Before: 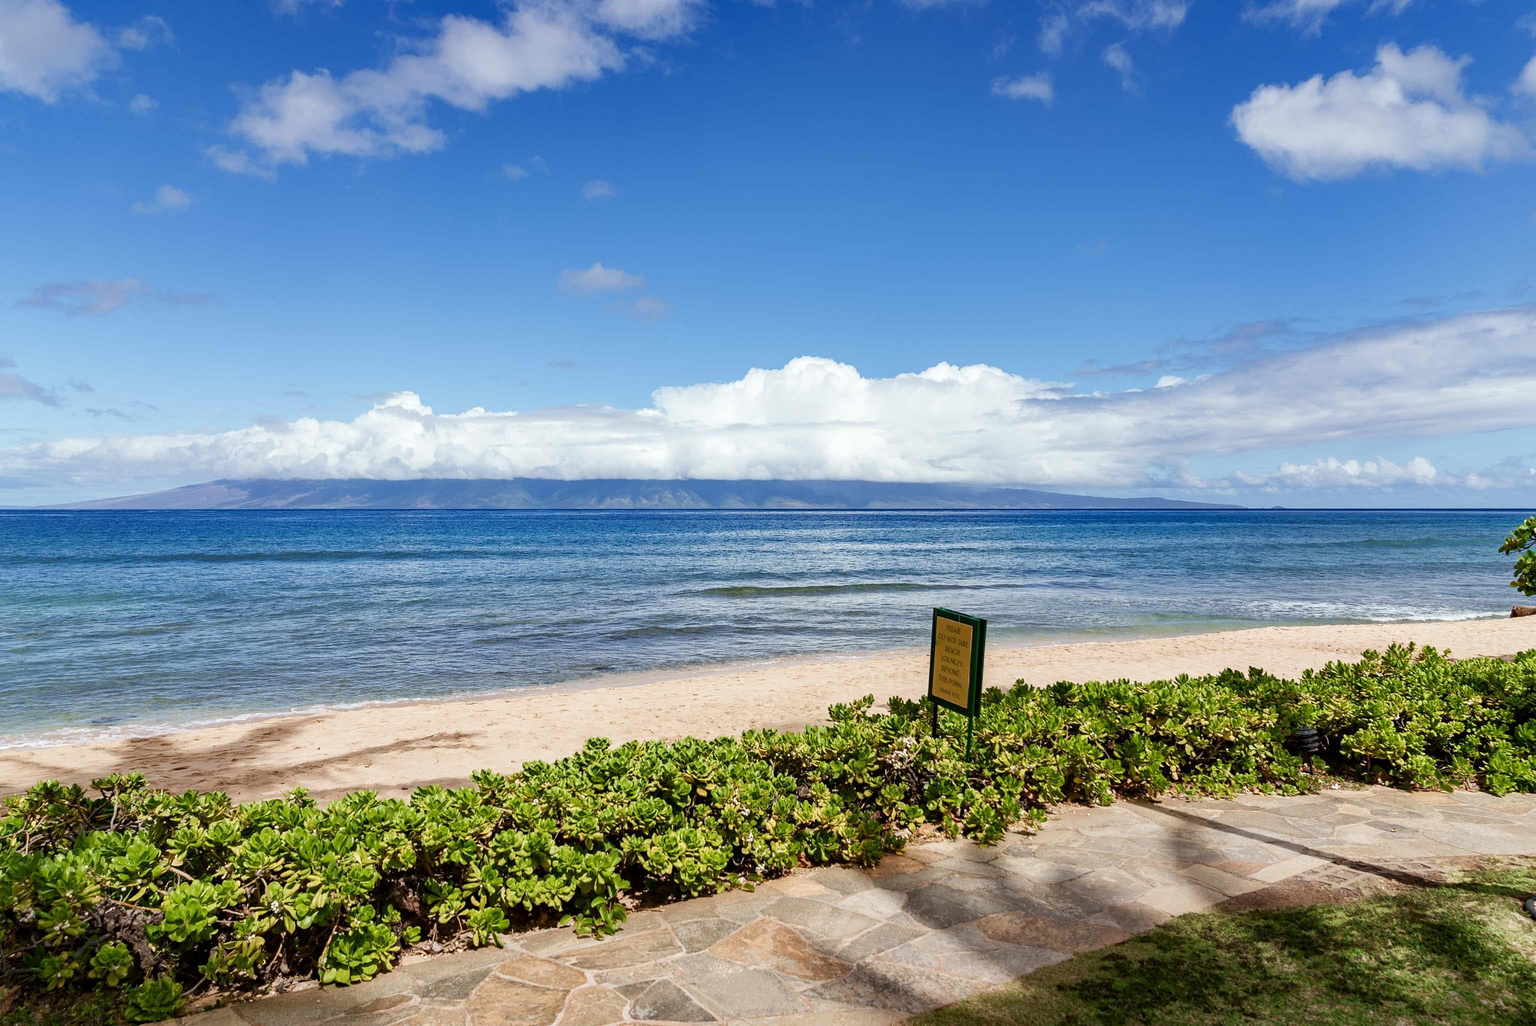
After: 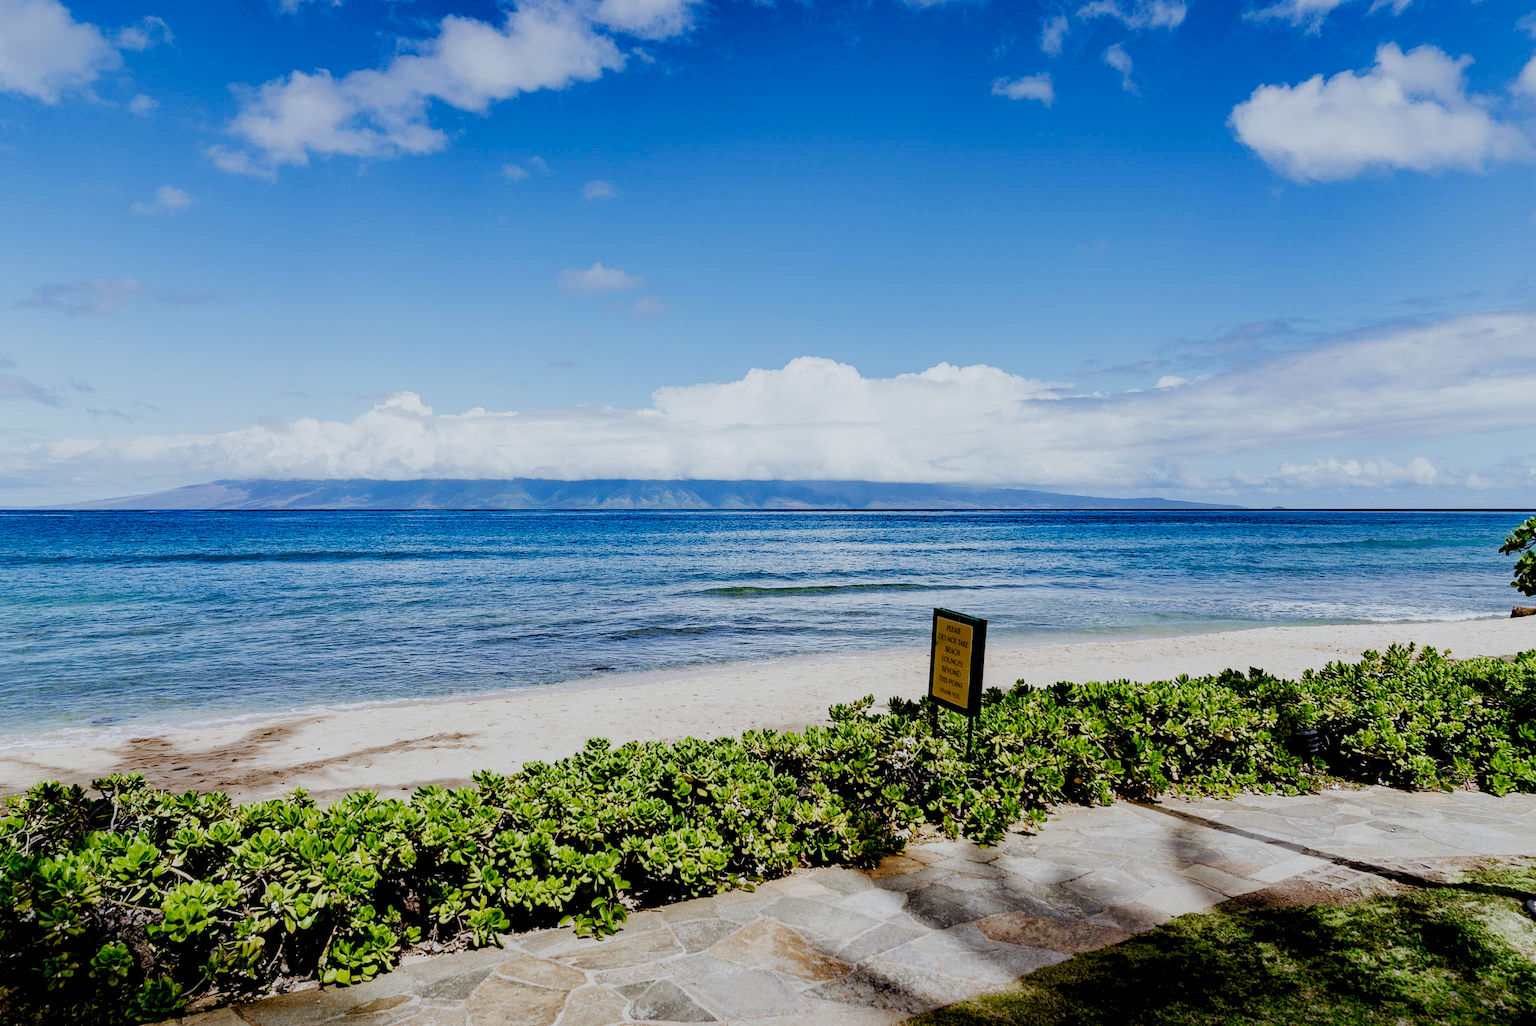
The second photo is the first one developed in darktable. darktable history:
filmic rgb: black relative exposure -2.85 EV, white relative exposure 4.56 EV, hardness 1.77, contrast 1.25, preserve chrominance no, color science v5 (2021)
white balance: red 0.924, blue 1.095
